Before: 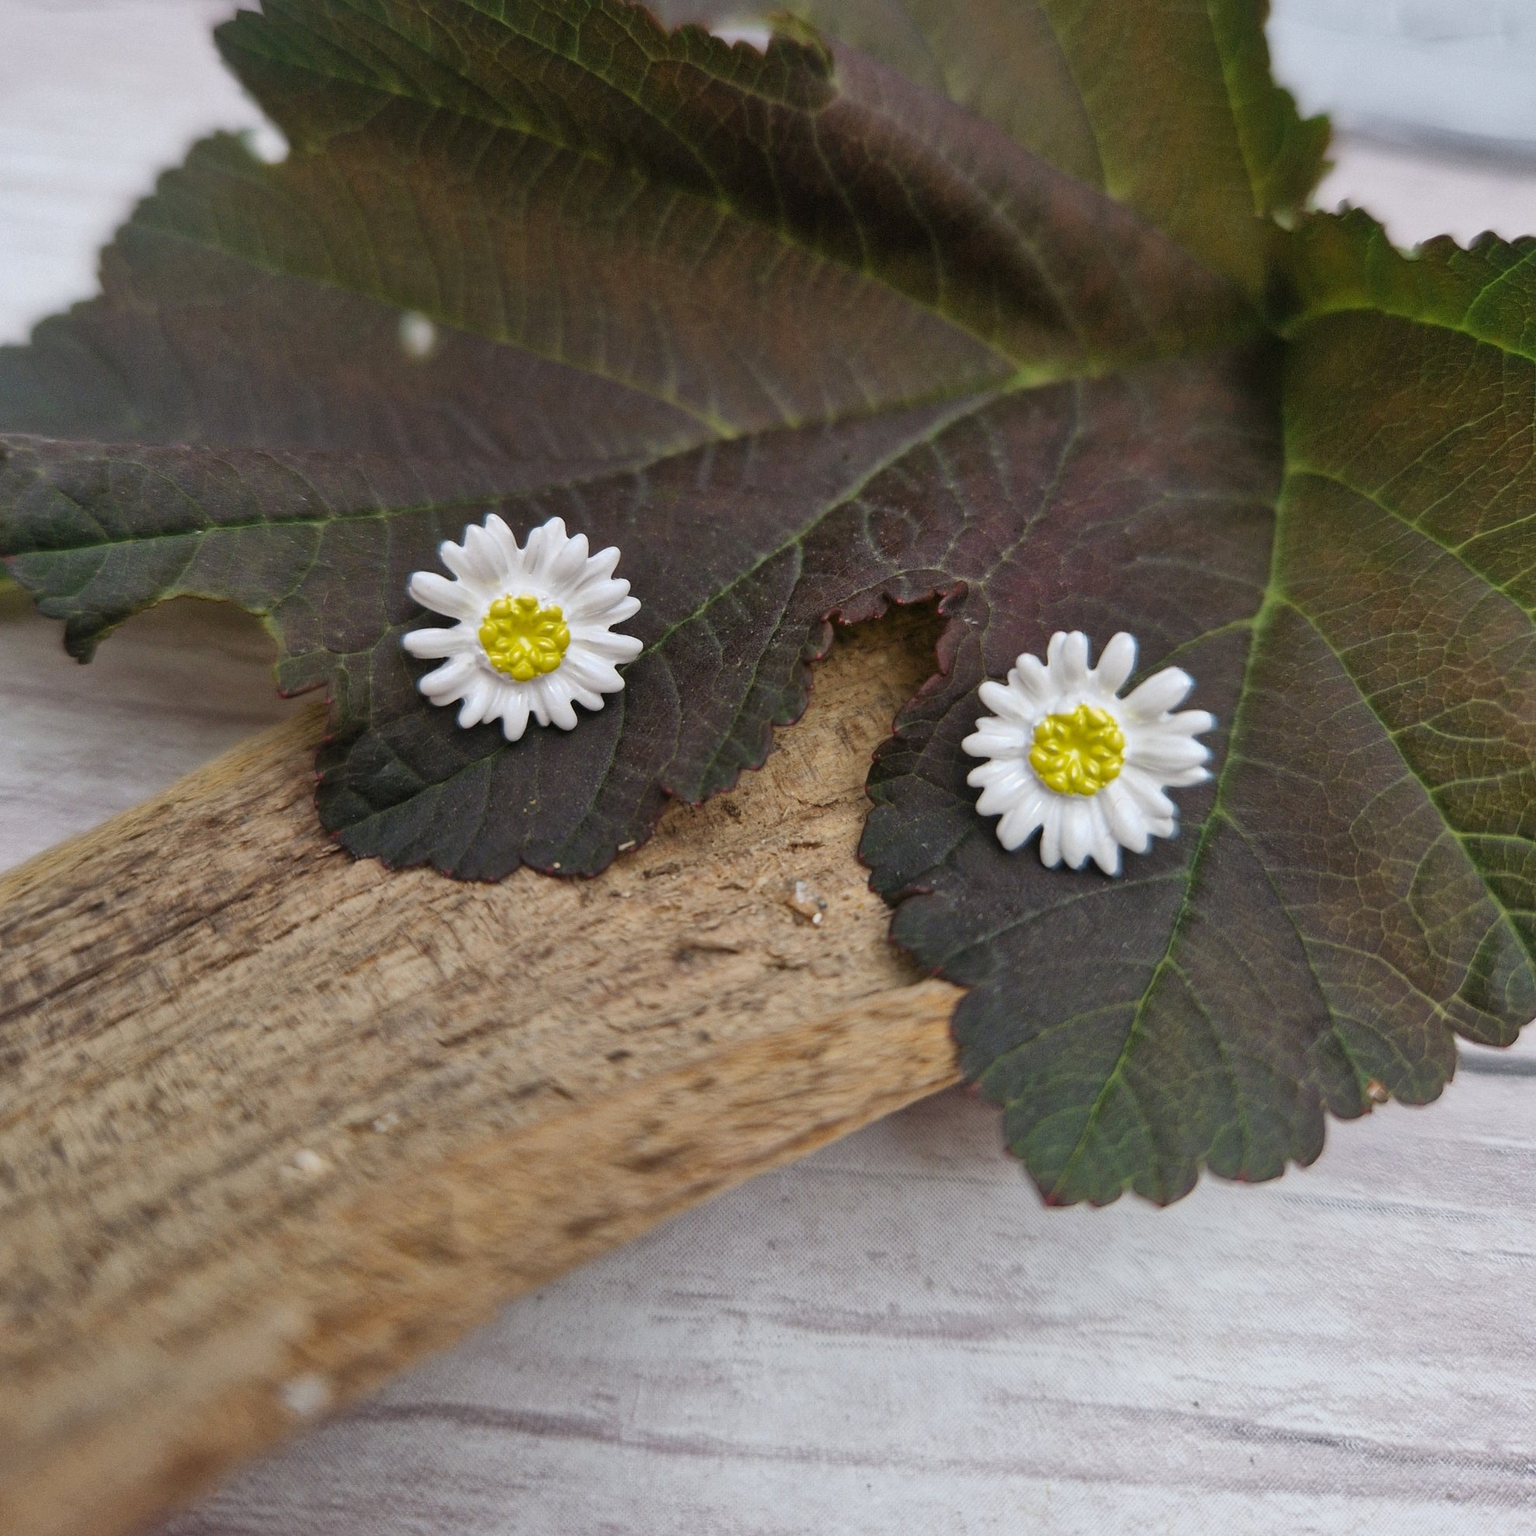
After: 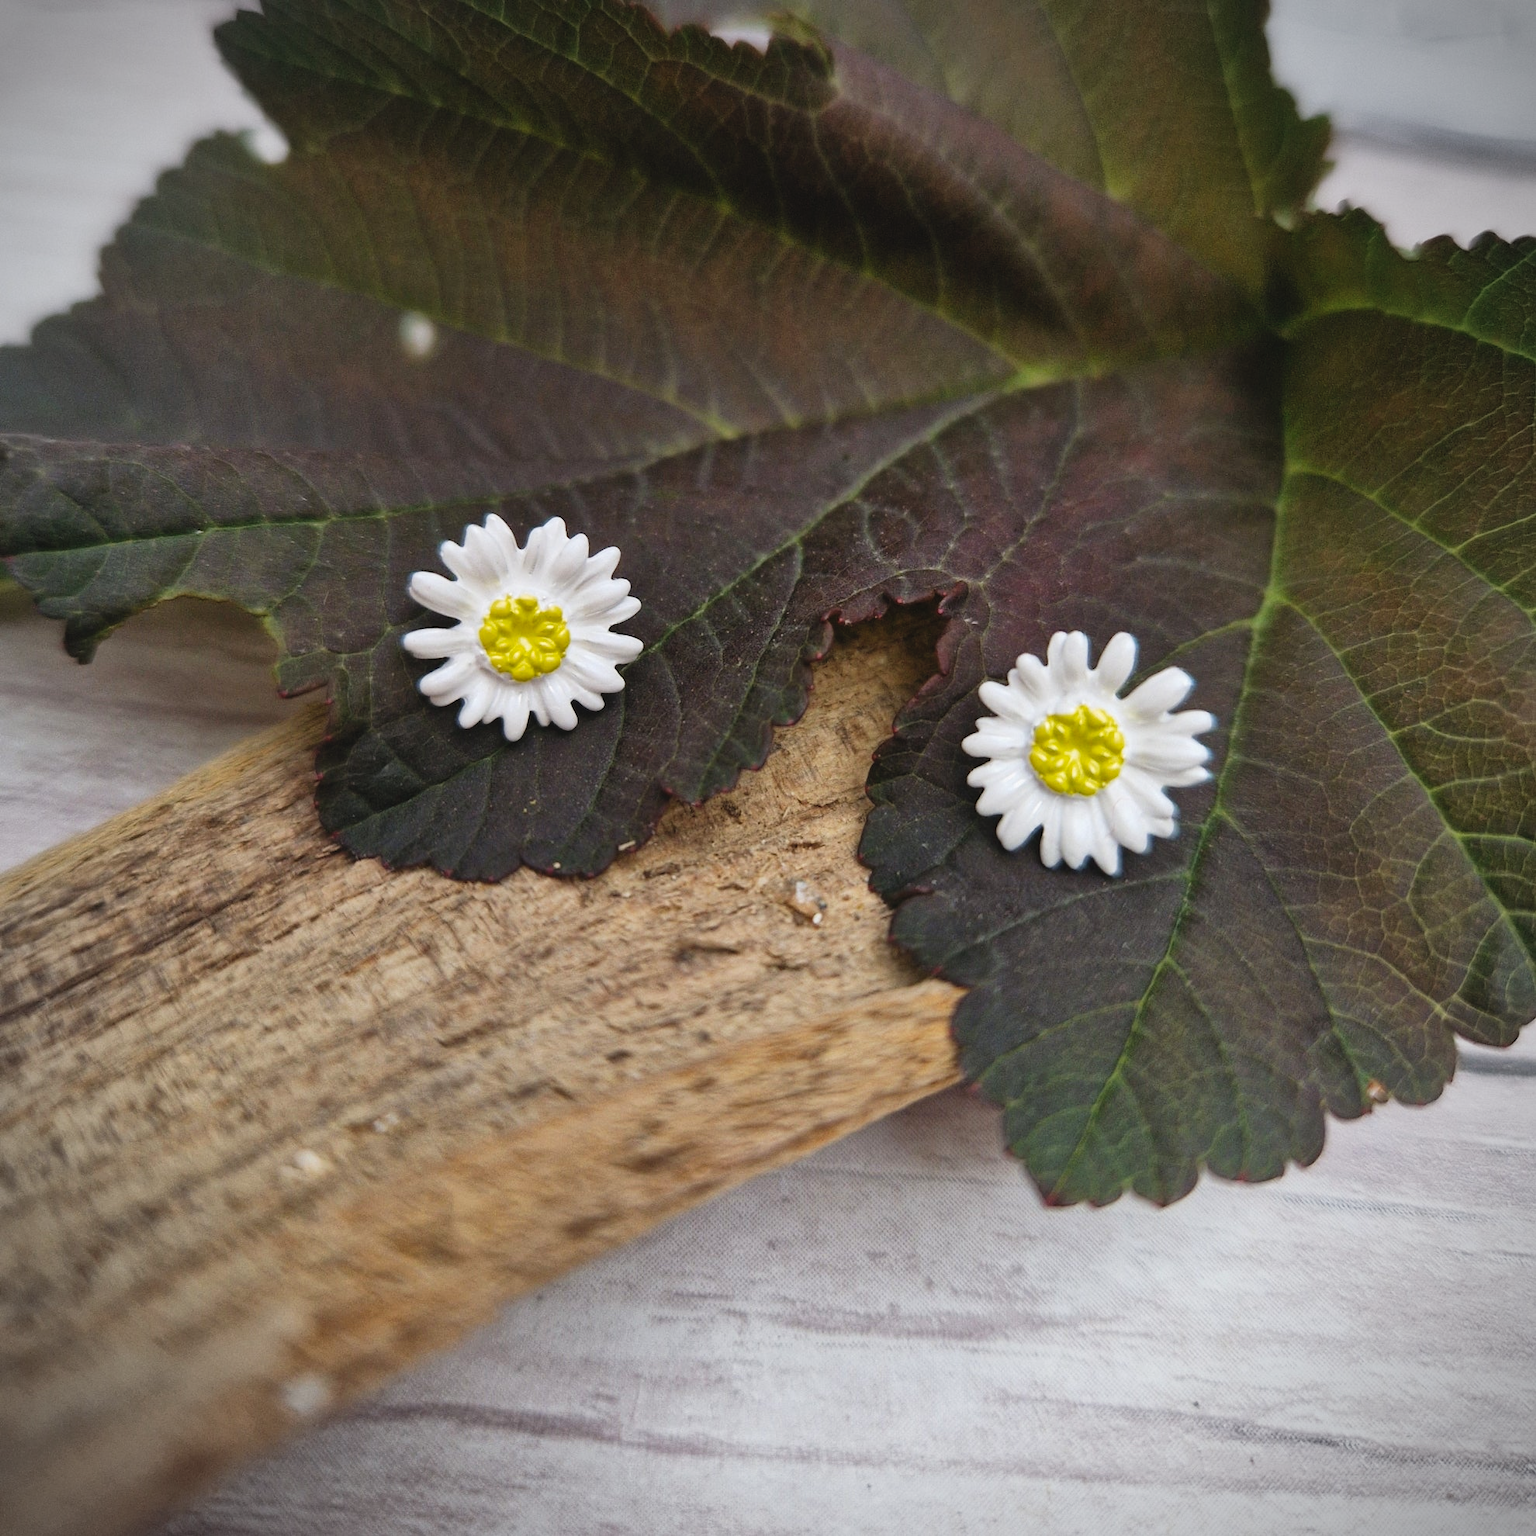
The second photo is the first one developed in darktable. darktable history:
vignetting: fall-off start 86.81%, brightness -0.575, automatic ratio true, unbound false
tone curve: curves: ch0 [(0, 0.036) (0.119, 0.115) (0.461, 0.479) (0.715, 0.767) (0.817, 0.865) (1, 0.998)]; ch1 [(0, 0) (0.377, 0.416) (0.44, 0.461) (0.487, 0.49) (0.514, 0.525) (0.538, 0.561) (0.67, 0.713) (1, 1)]; ch2 [(0, 0) (0.38, 0.405) (0.463, 0.445) (0.492, 0.486) (0.529, 0.533) (0.578, 0.59) (0.653, 0.698) (1, 1)], preserve colors none
